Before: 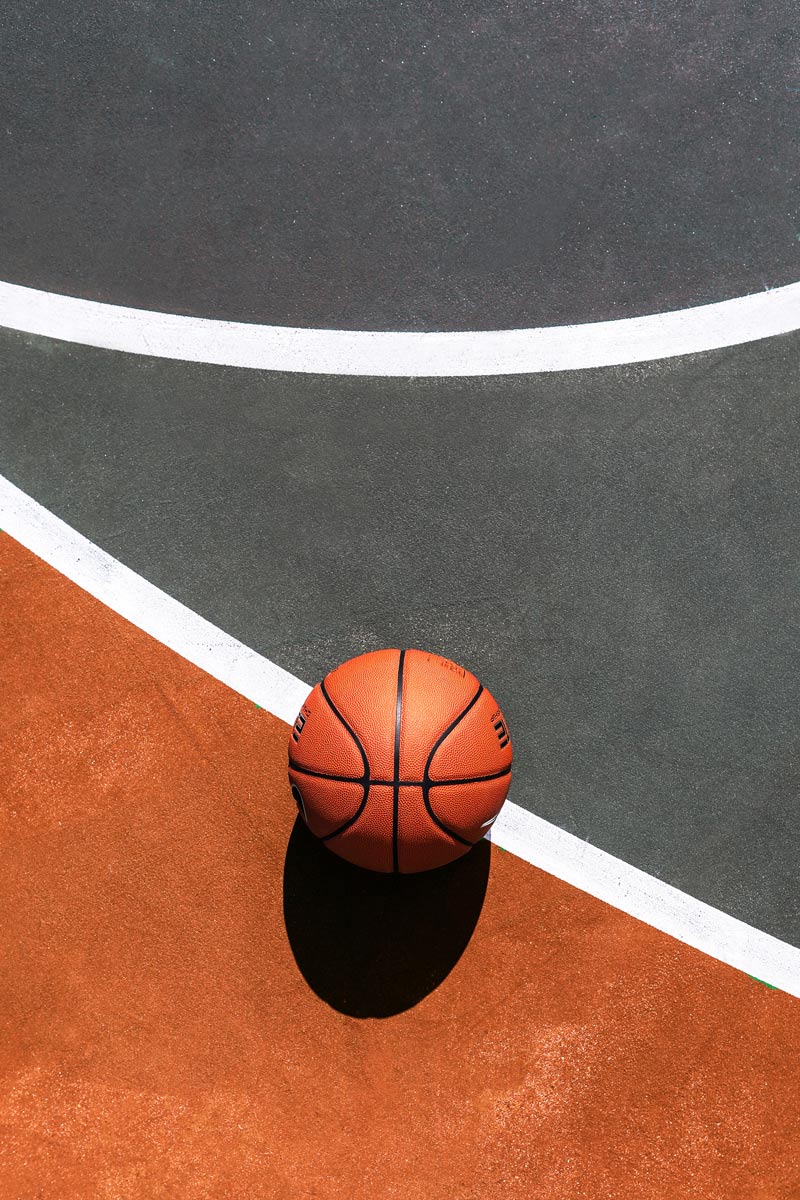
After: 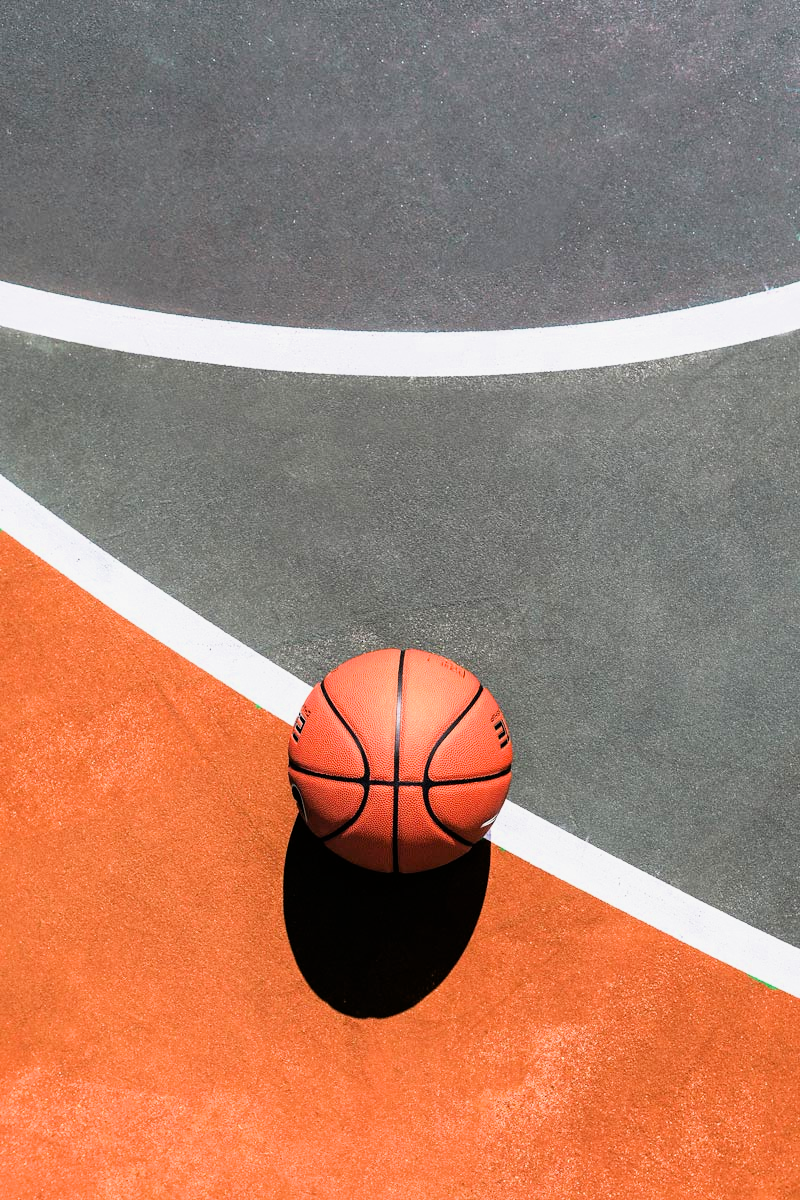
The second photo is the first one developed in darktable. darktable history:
filmic rgb: threshold 3 EV, hardness 4.17, latitude 50%, contrast 1.1, preserve chrominance max RGB, color science v6 (2022), contrast in shadows safe, contrast in highlights safe, enable highlight reconstruction true
exposure: exposure 0.943 EV, compensate highlight preservation false
